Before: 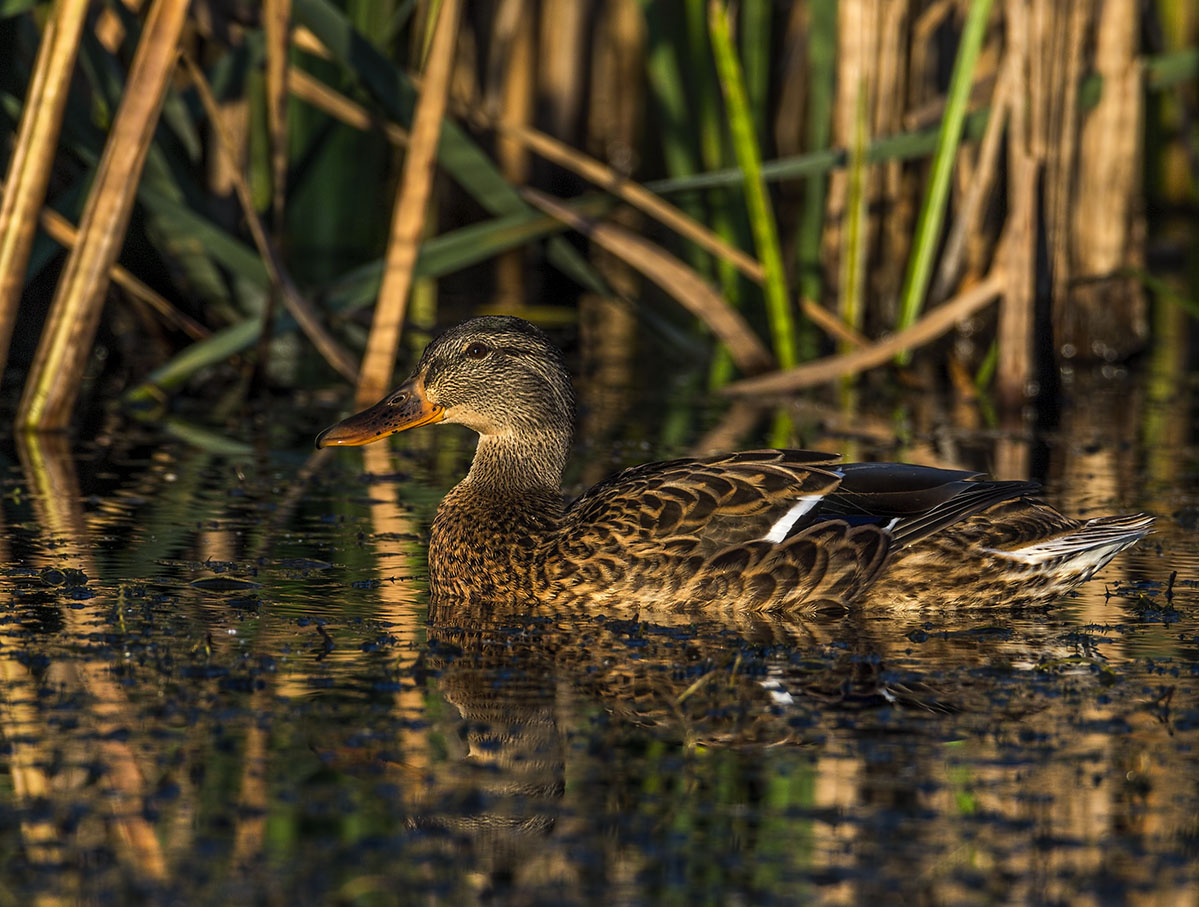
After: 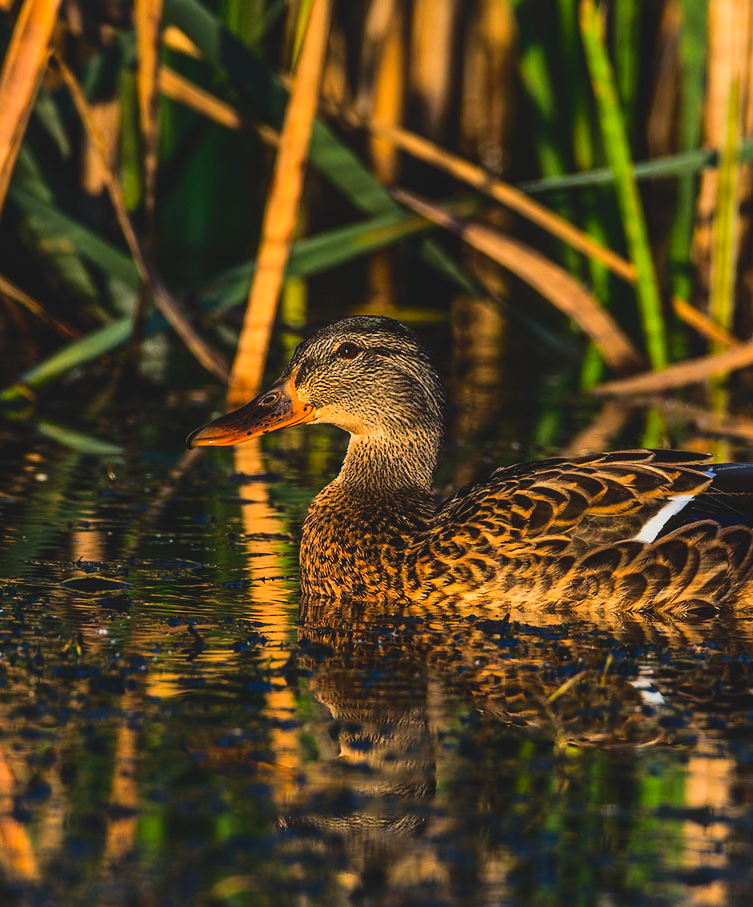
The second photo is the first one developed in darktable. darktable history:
contrast brightness saturation: contrast -0.171, saturation 0.186
crop: left 10.81%, right 26.339%
base curve: curves: ch0 [(0, 0) (0.036, 0.025) (0.121, 0.166) (0.206, 0.329) (0.605, 0.79) (1, 1)]
tone equalizer: -7 EV 0.165 EV, -6 EV 0.12 EV, -5 EV 0.111 EV, -4 EV 0.063 EV, -2 EV -0.022 EV, -1 EV -0.029 EV, +0 EV -0.086 EV, edges refinement/feathering 500, mask exposure compensation -1.57 EV, preserve details no
